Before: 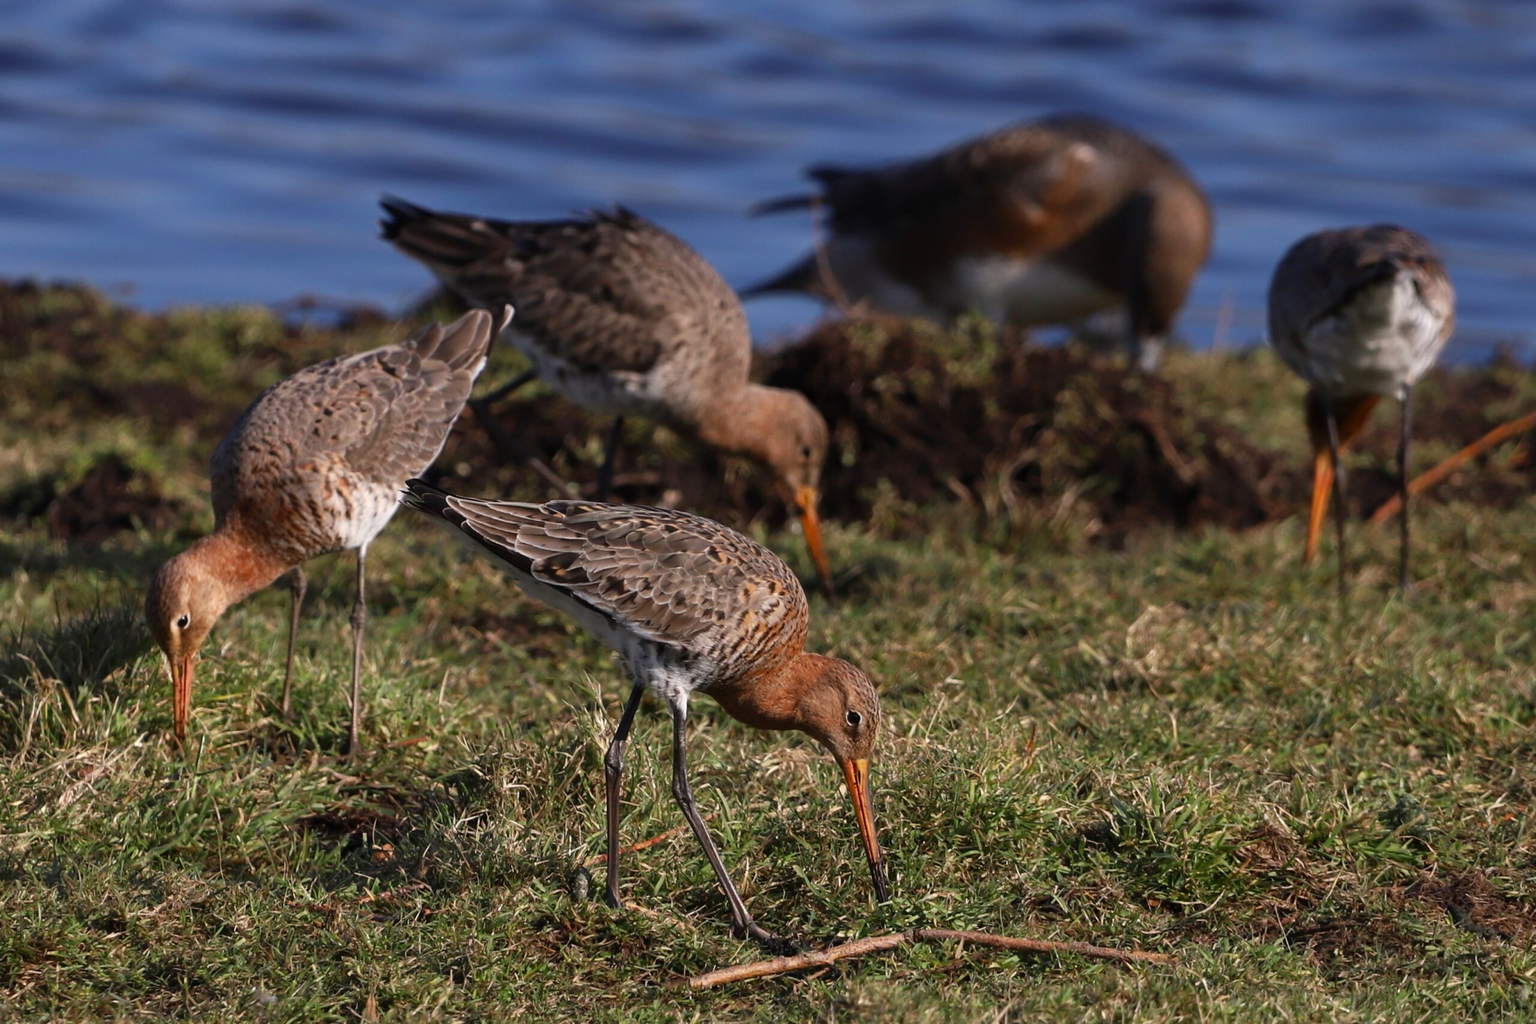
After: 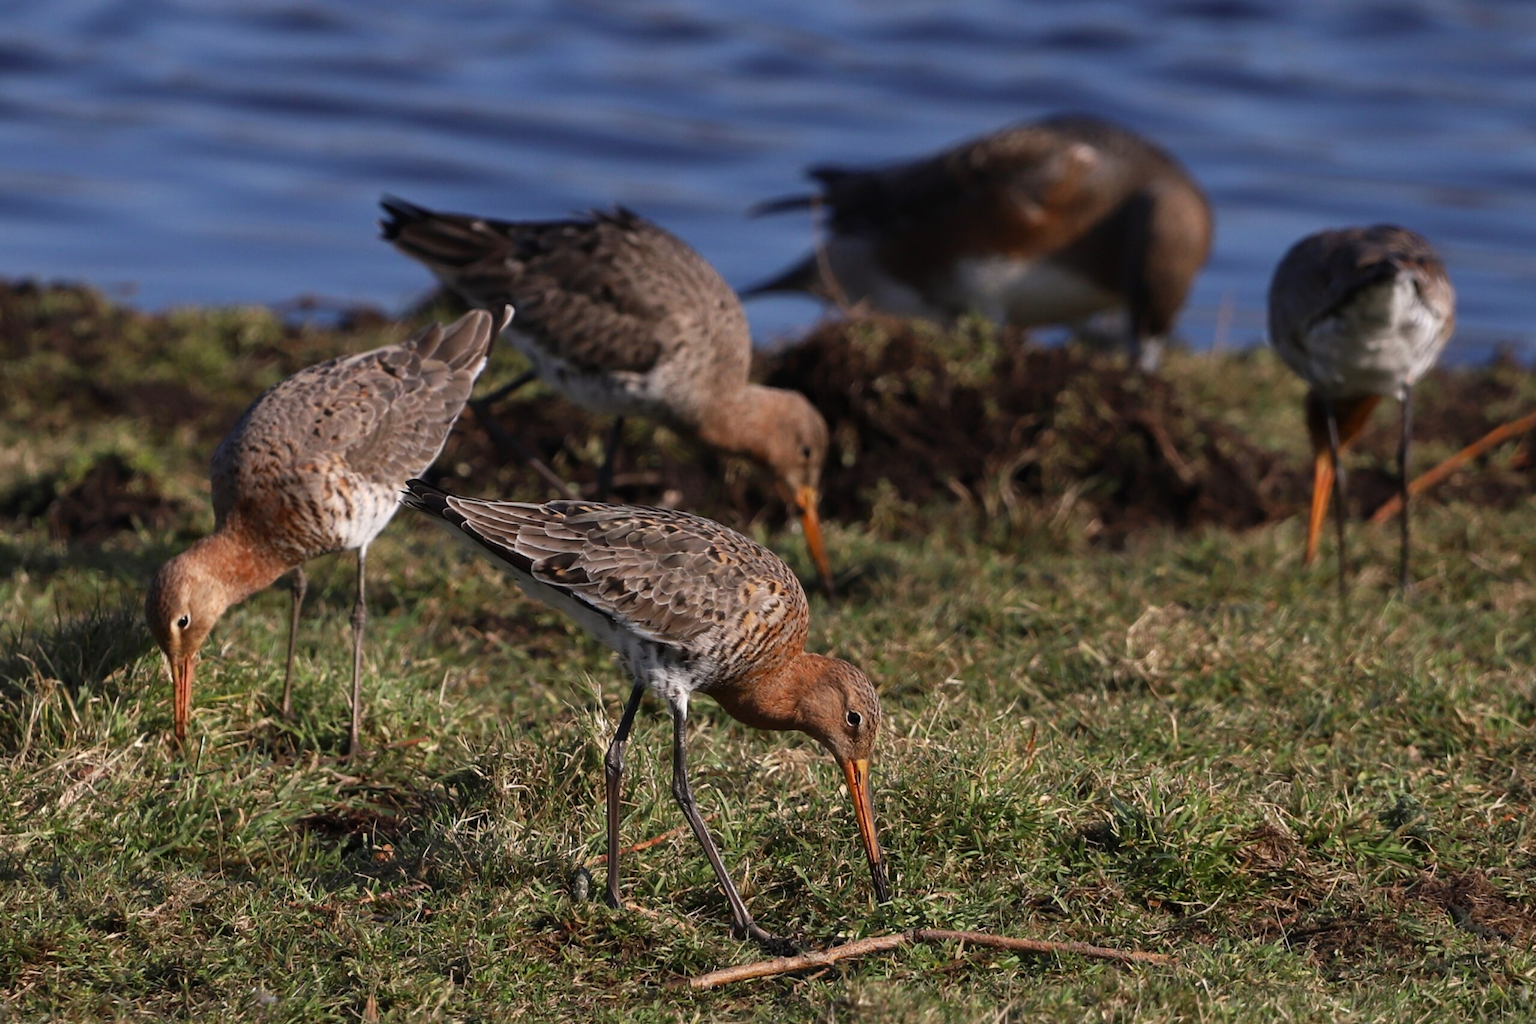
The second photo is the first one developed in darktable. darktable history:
contrast brightness saturation: contrast 0.009, saturation -0.07
